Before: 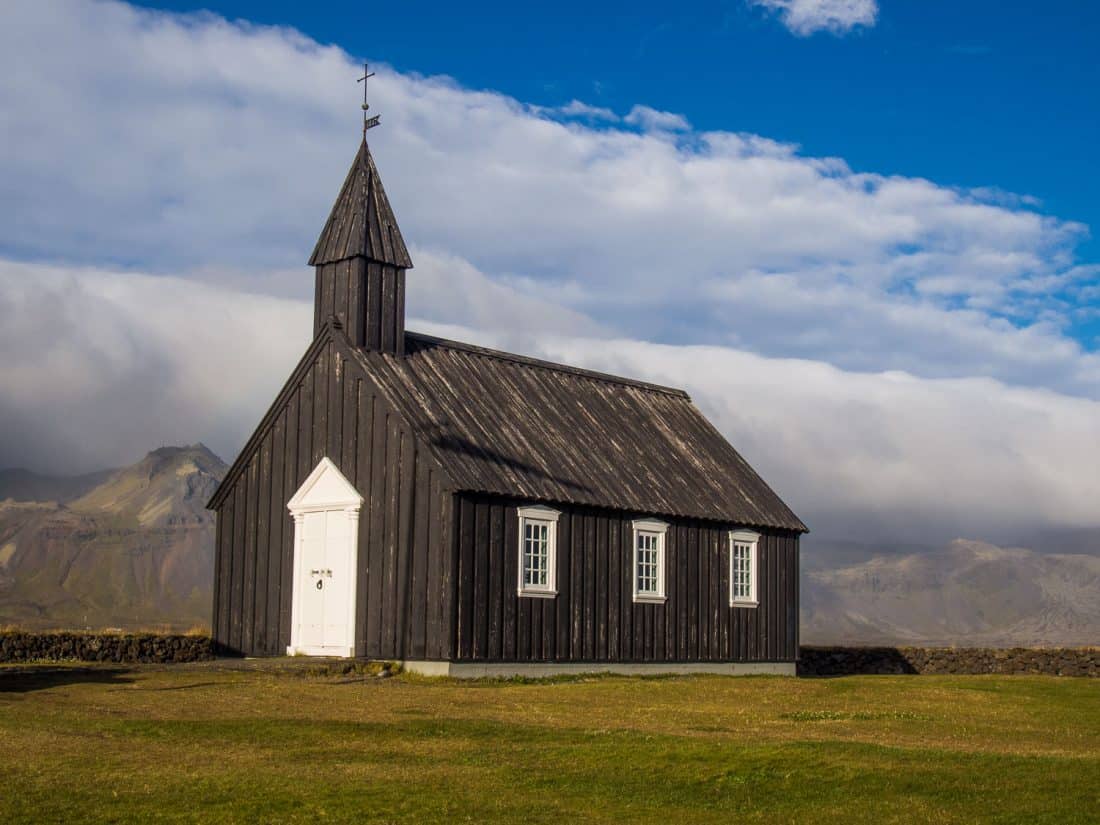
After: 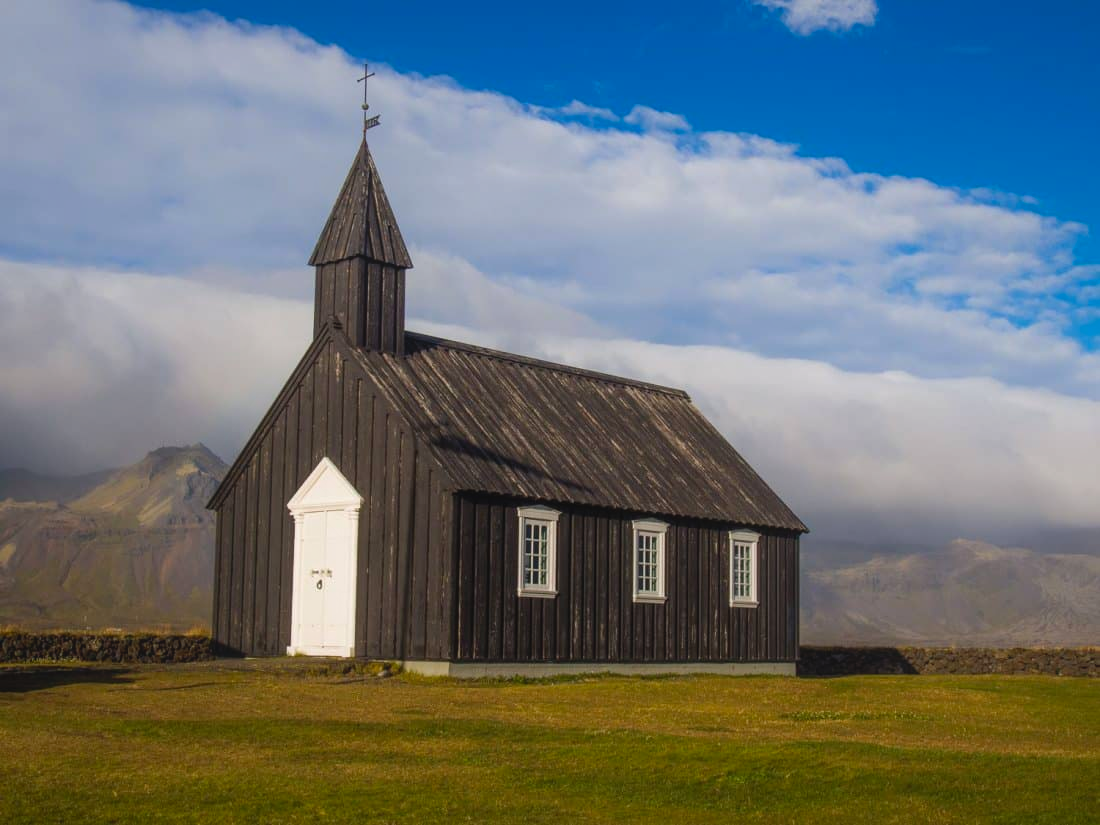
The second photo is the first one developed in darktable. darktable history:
contrast brightness saturation: saturation 0.099
tone equalizer: edges refinement/feathering 500, mask exposure compensation -1.57 EV, preserve details no
contrast equalizer: y [[0.46, 0.454, 0.451, 0.451, 0.455, 0.46], [0.5 ×6], [0.5 ×6], [0 ×6], [0 ×6]]
